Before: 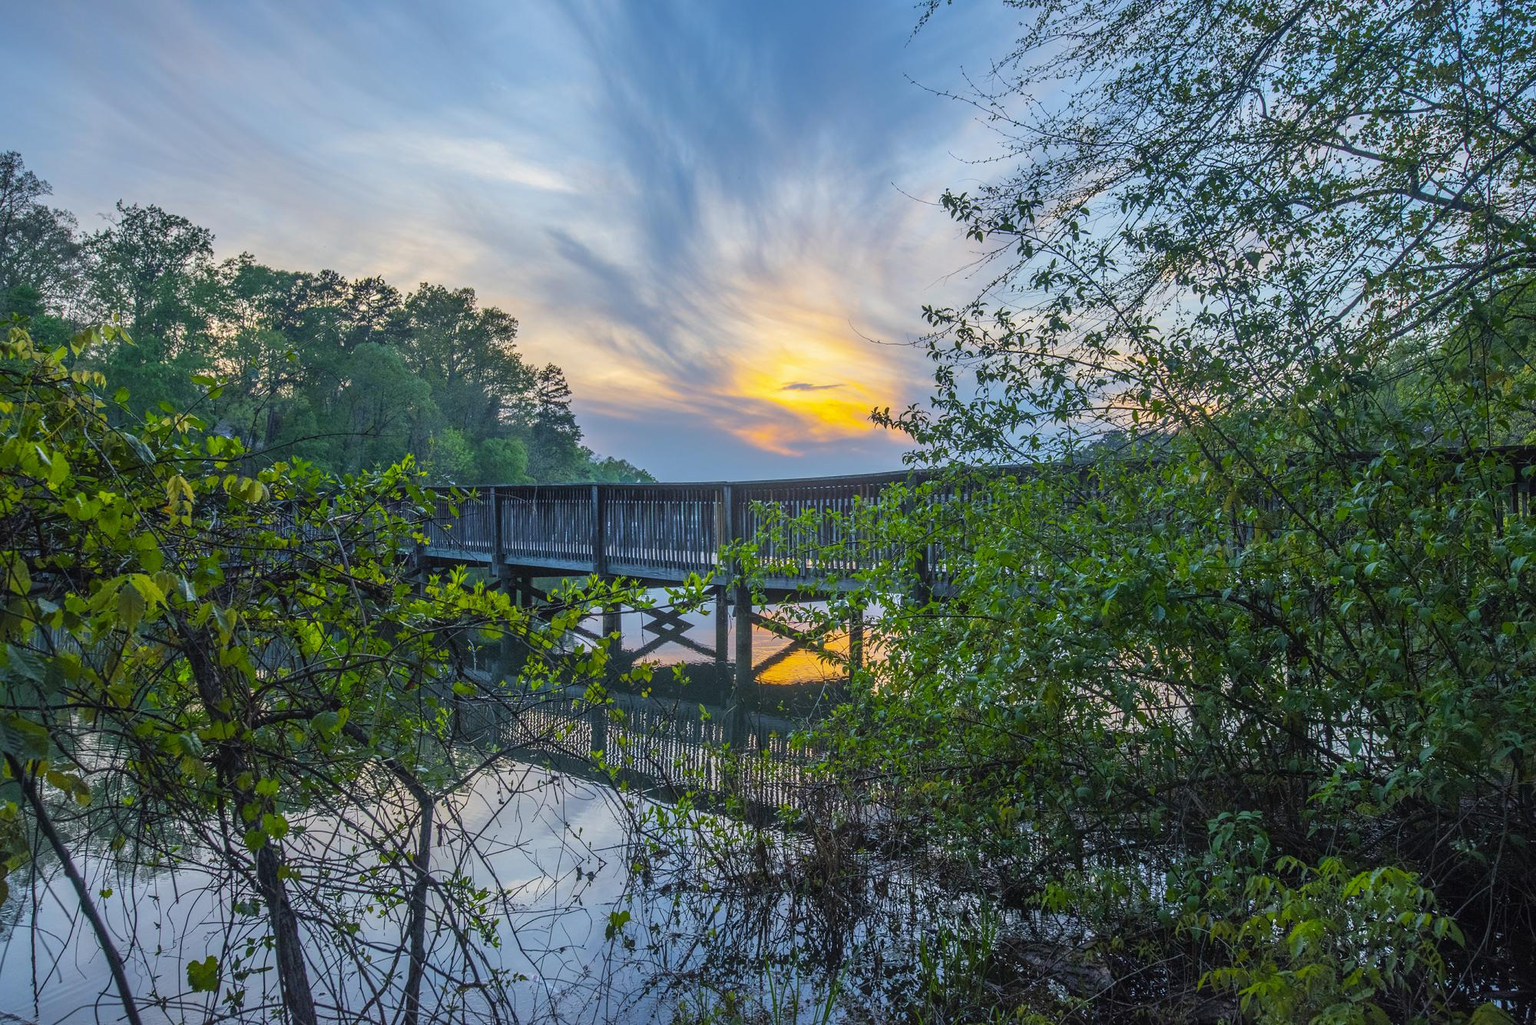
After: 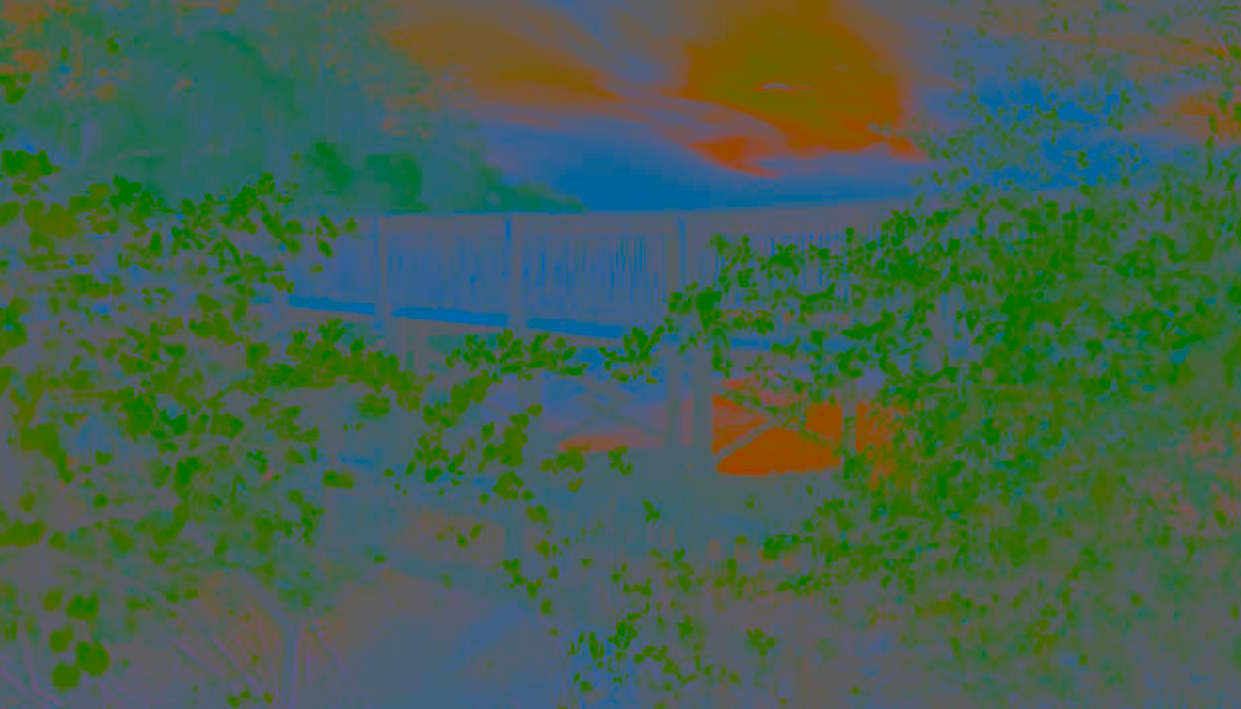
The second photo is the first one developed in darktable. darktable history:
crop: left 13.312%, top 31.28%, right 24.627%, bottom 15.582%
contrast brightness saturation: contrast -0.99, brightness -0.17, saturation 0.75
